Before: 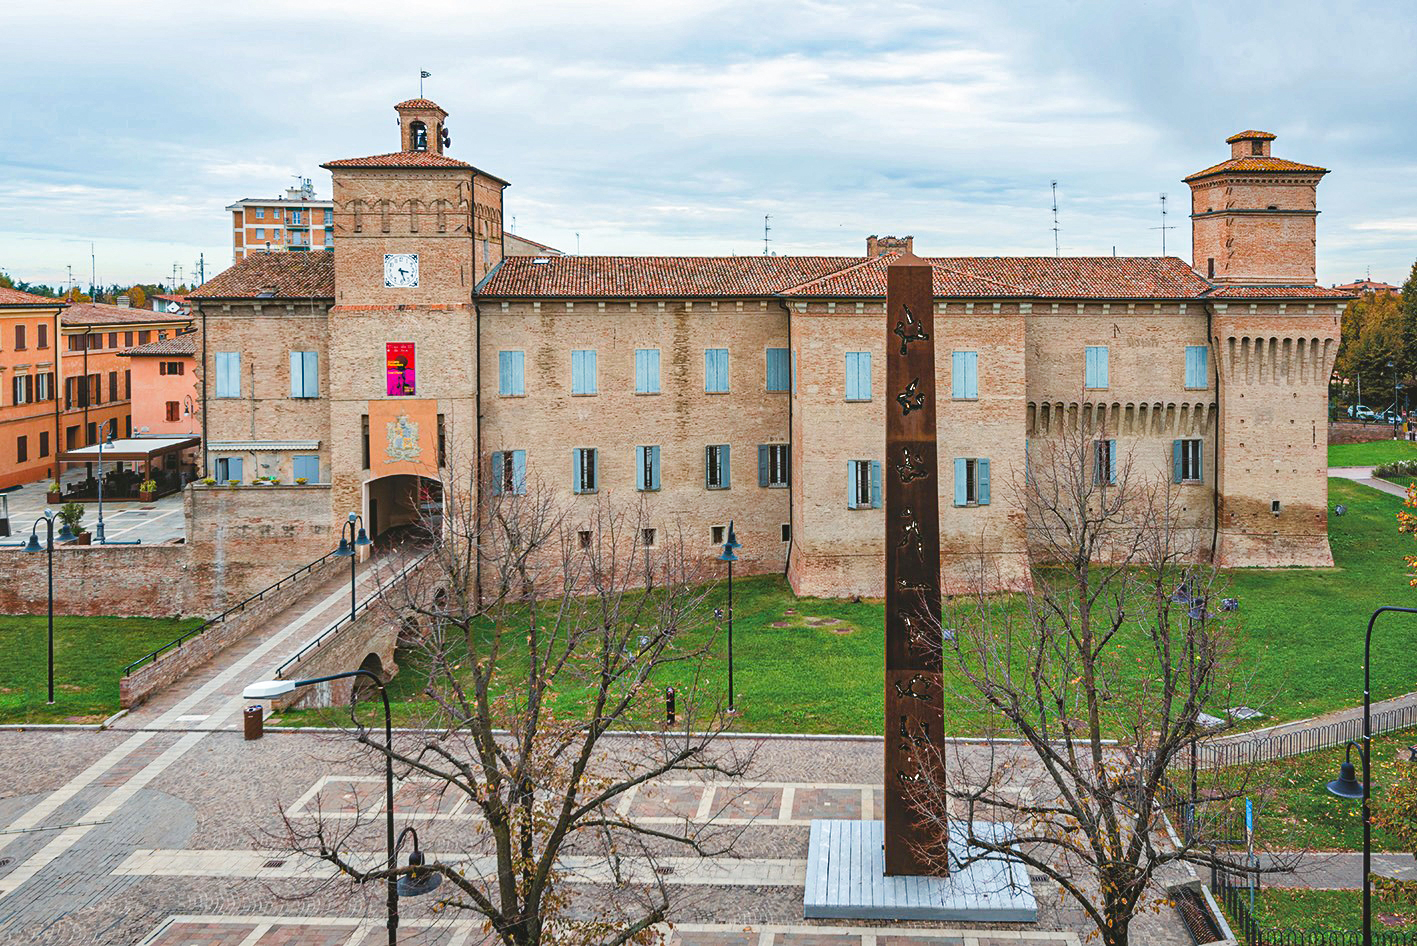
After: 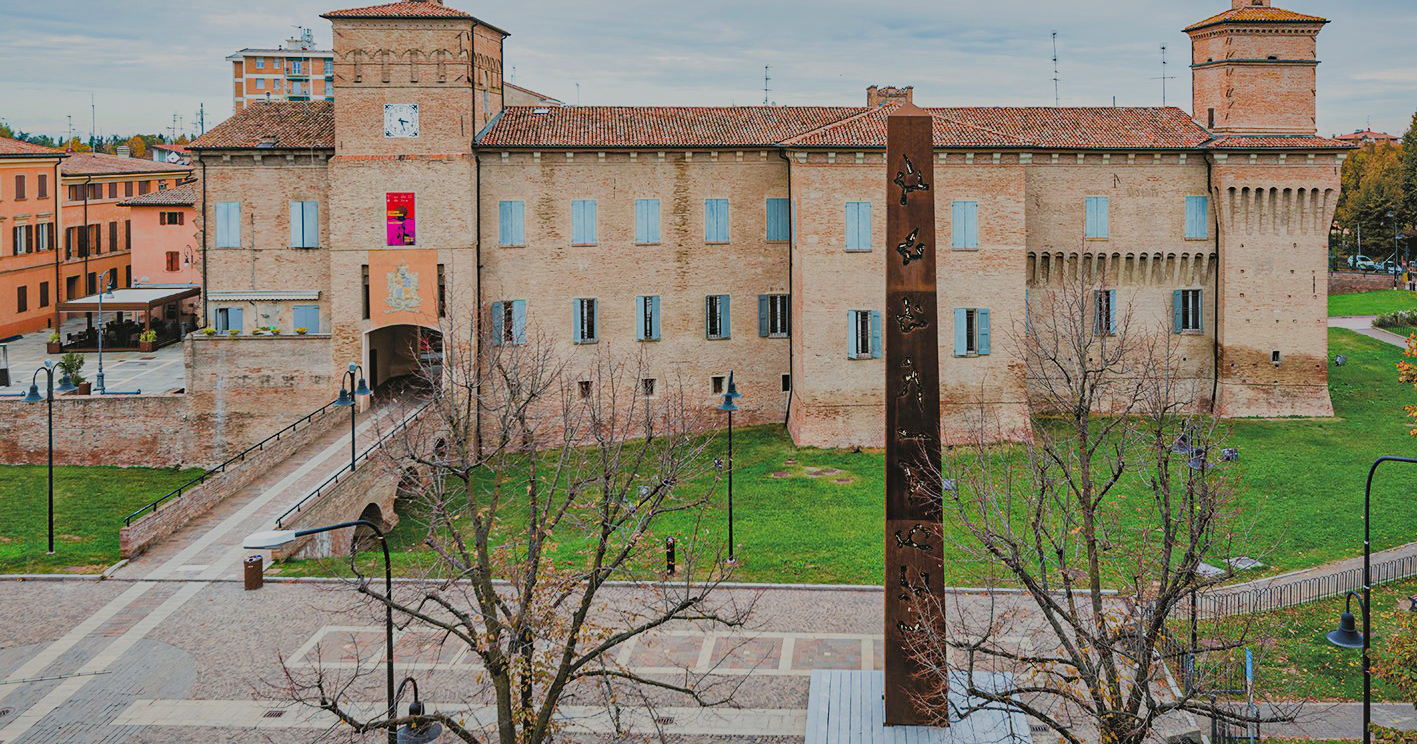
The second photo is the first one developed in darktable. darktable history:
shadows and highlights: on, module defaults
crop and rotate: top 15.917%, bottom 5.332%
filmic rgb: black relative exposure -7.15 EV, white relative exposure 5.34 EV, hardness 3.02
